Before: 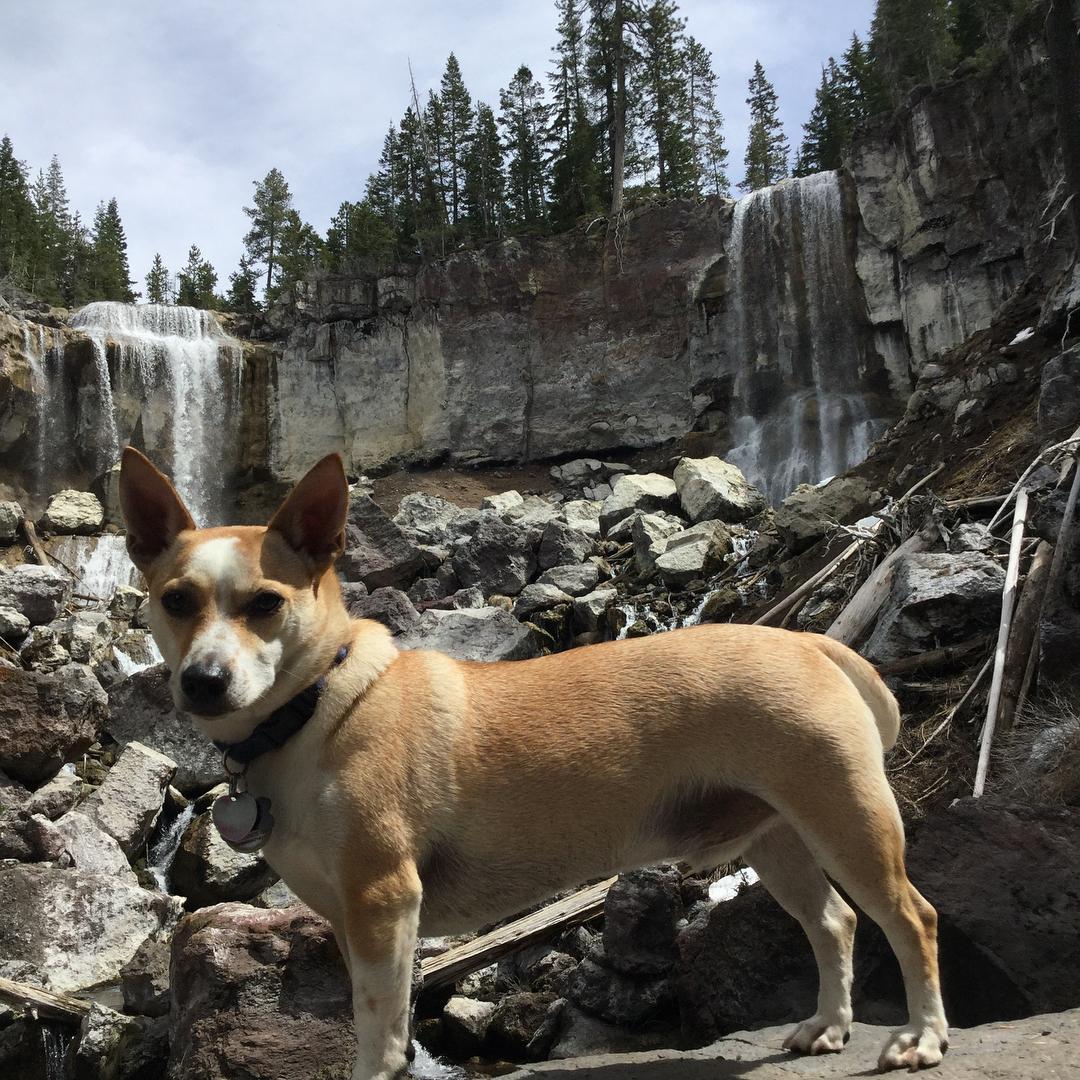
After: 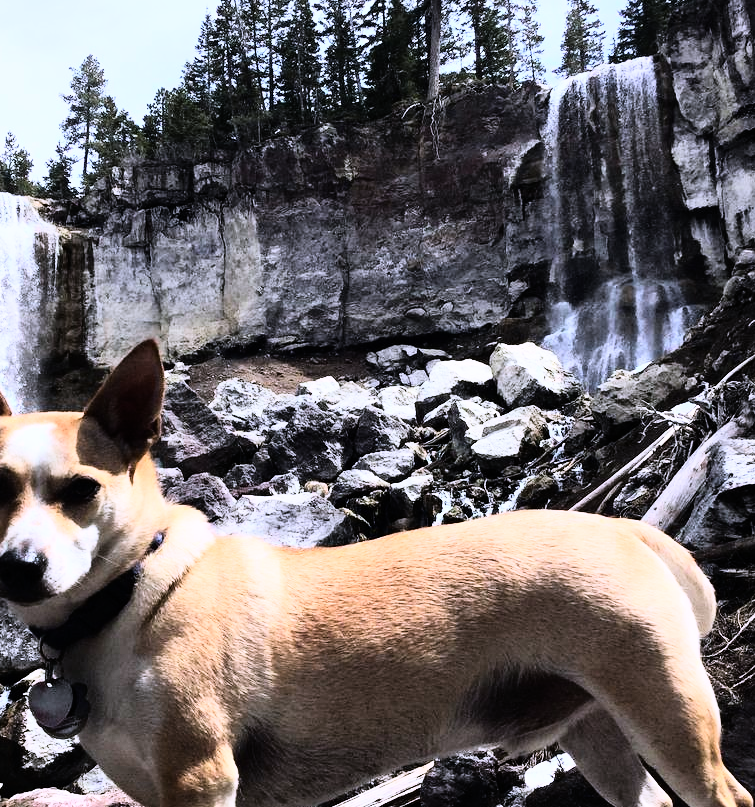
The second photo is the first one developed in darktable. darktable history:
rgb curve: curves: ch0 [(0, 0) (0.21, 0.15) (0.24, 0.21) (0.5, 0.75) (0.75, 0.96) (0.89, 0.99) (1, 1)]; ch1 [(0, 0.02) (0.21, 0.13) (0.25, 0.2) (0.5, 0.67) (0.75, 0.9) (0.89, 0.97) (1, 1)]; ch2 [(0, 0.02) (0.21, 0.13) (0.25, 0.2) (0.5, 0.67) (0.75, 0.9) (0.89, 0.97) (1, 1)], compensate middle gray true
crop and rotate: left 17.046%, top 10.659%, right 12.989%, bottom 14.553%
color calibration: output R [1.063, -0.012, -0.003, 0], output B [-0.079, 0.047, 1, 0], illuminant custom, x 0.389, y 0.387, temperature 3838.64 K
